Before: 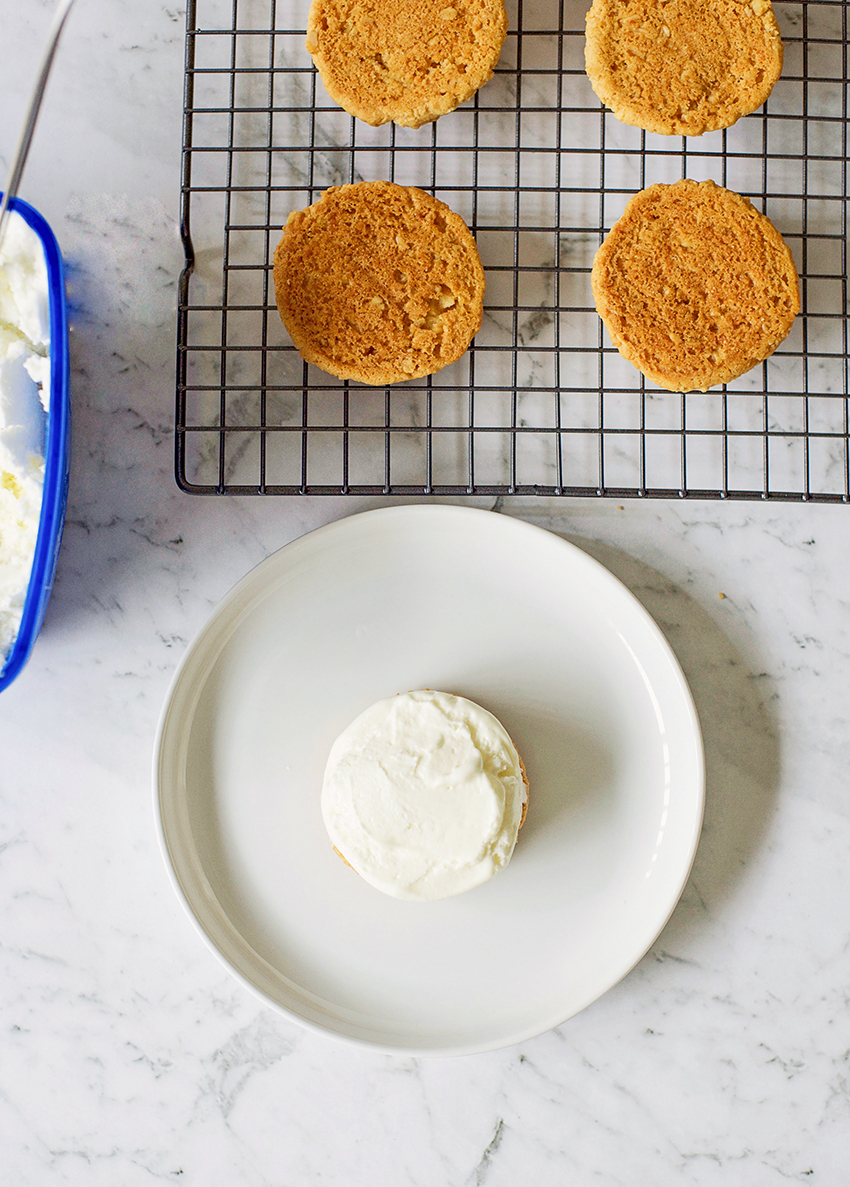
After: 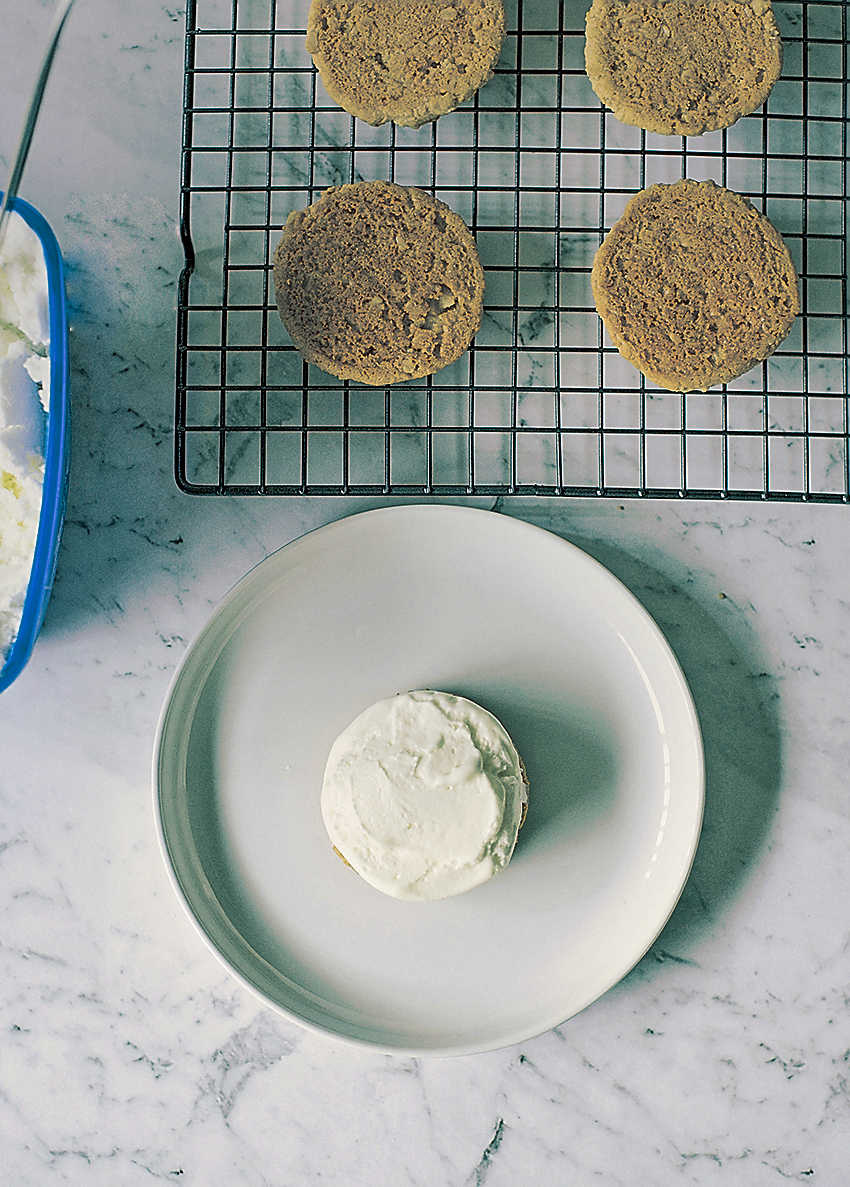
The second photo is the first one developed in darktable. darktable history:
exposure: black level correction 0.002, compensate highlight preservation false
sharpen: radius 1.4, amount 1.25, threshold 0.7
graduated density: on, module defaults
split-toning: shadows › hue 186.43°, highlights › hue 49.29°, compress 30.29%
grain: coarseness 0.09 ISO, strength 10%
shadows and highlights: low approximation 0.01, soften with gaussian
haze removal: strength 0.29, distance 0.25, compatibility mode true, adaptive false
